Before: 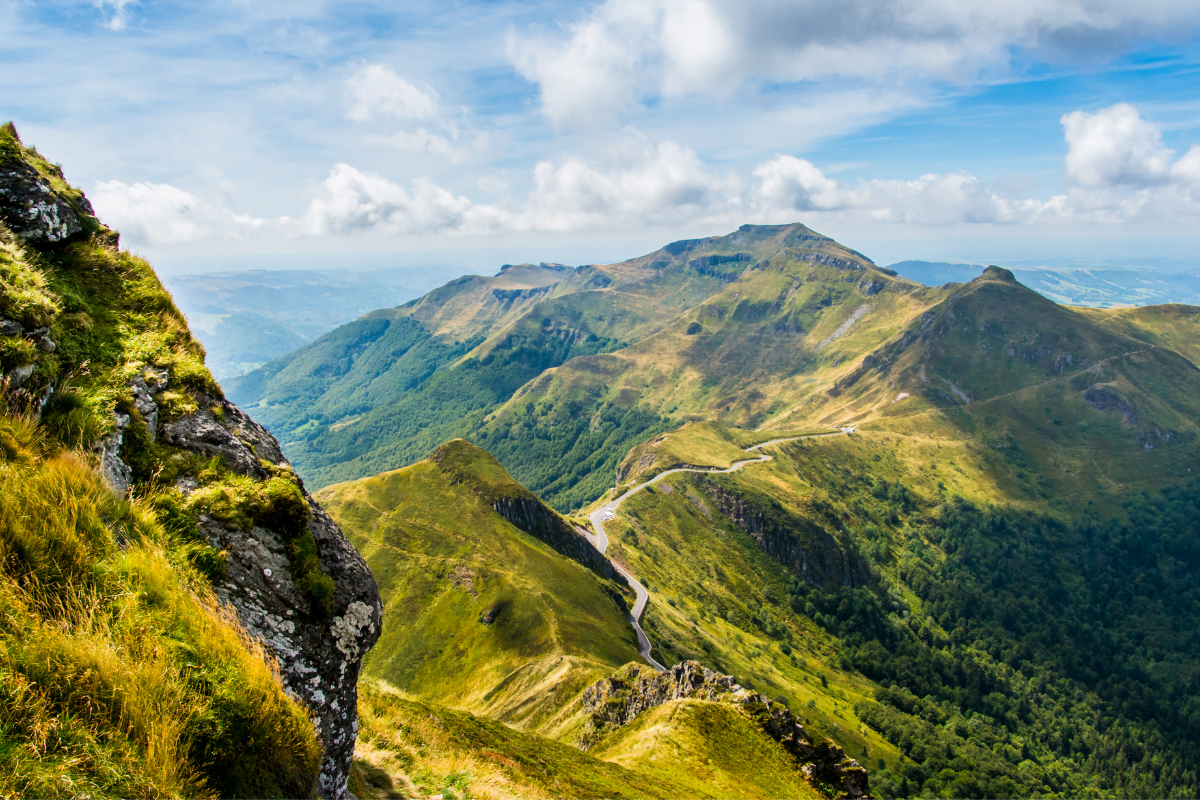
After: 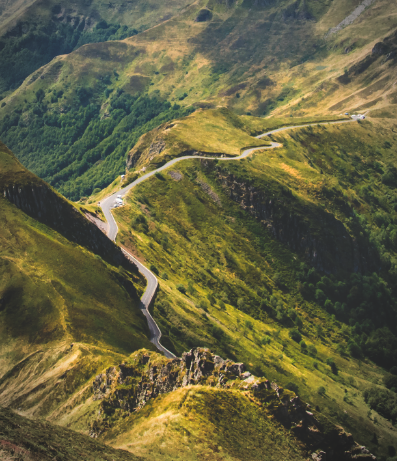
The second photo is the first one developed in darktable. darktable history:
crop: left 40.878%, top 39.176%, right 25.993%, bottom 3.081%
vignetting: automatic ratio true
local contrast: mode bilateral grid, contrast 20, coarseness 50, detail 120%, midtone range 0.2
rgb curve: curves: ch0 [(0, 0.186) (0.314, 0.284) (0.775, 0.708) (1, 1)], compensate middle gray true, preserve colors none
